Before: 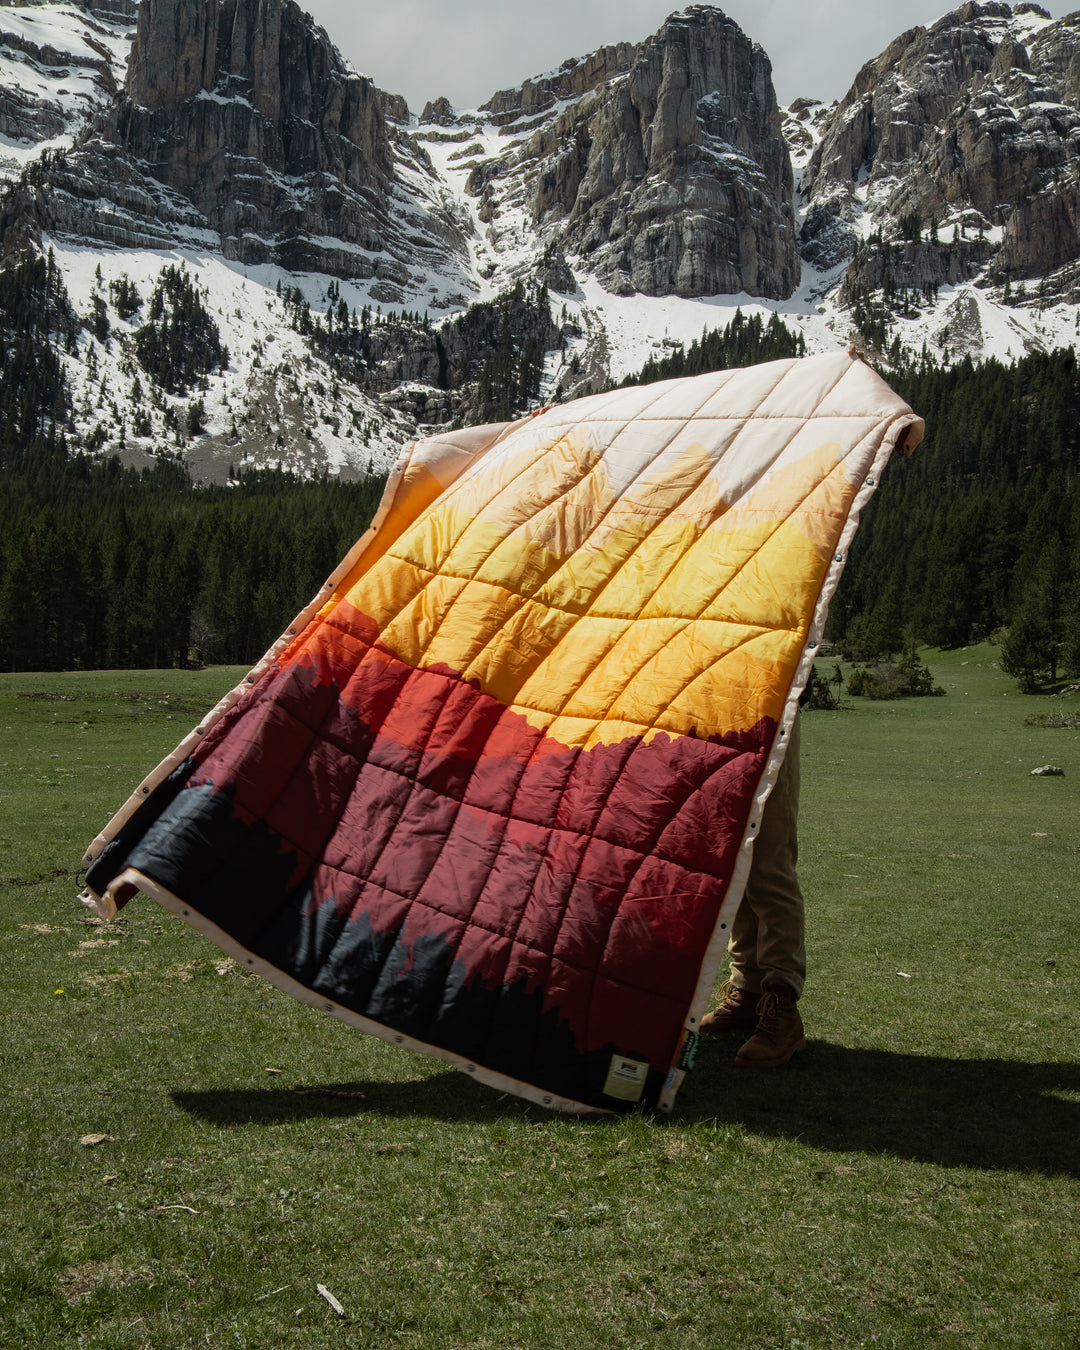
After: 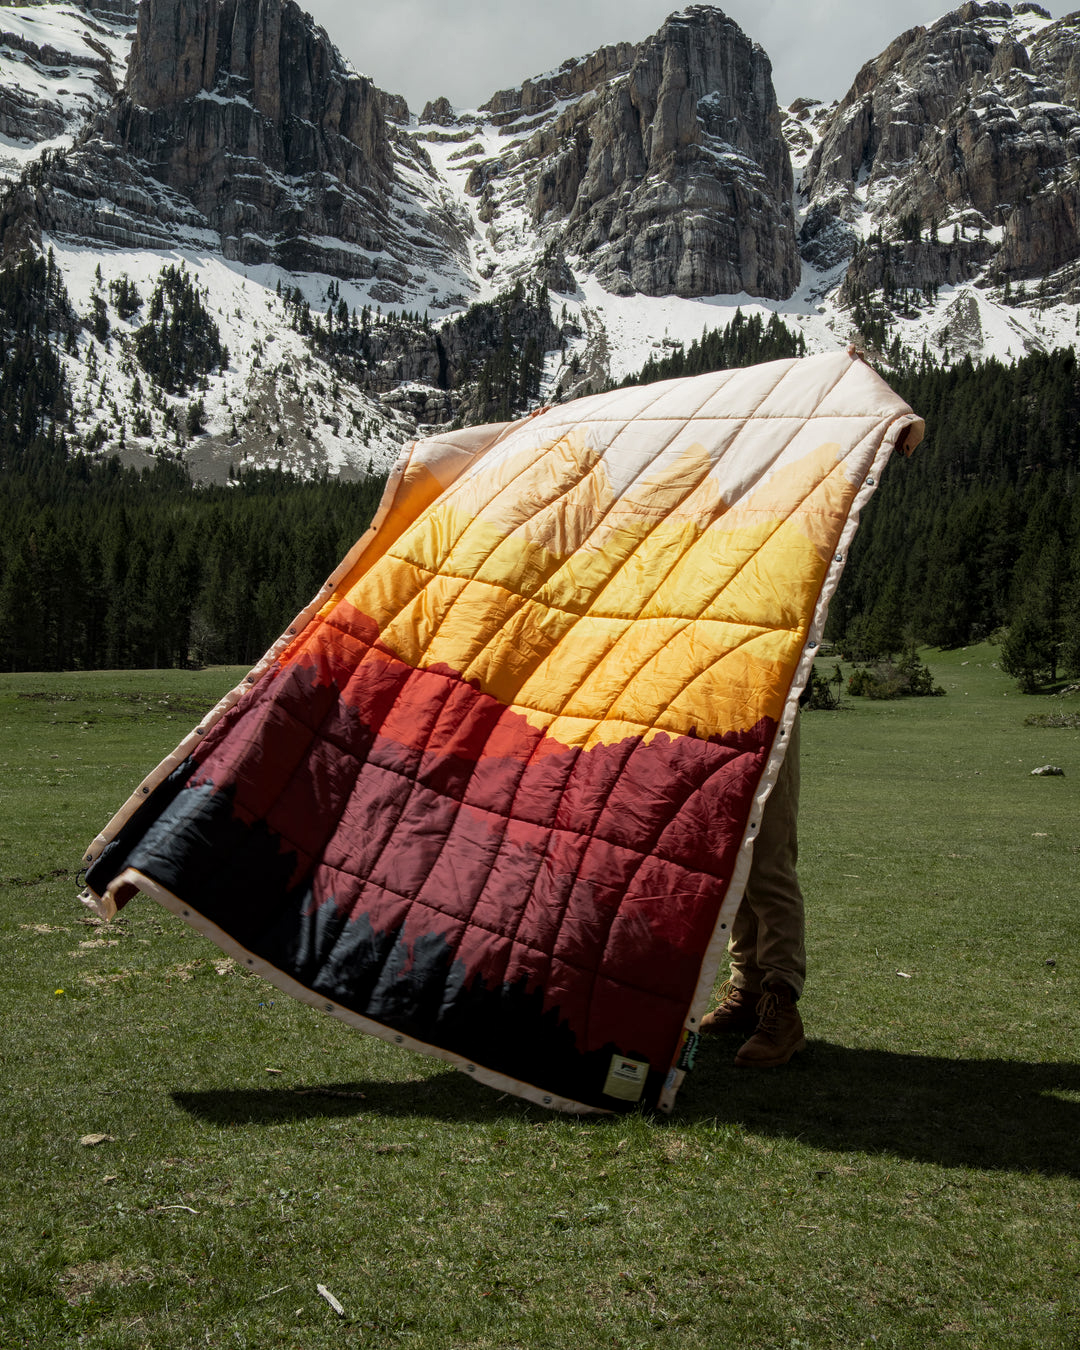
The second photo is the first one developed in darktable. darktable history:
local contrast: highlights 105%, shadows 101%, detail 119%, midtone range 0.2
